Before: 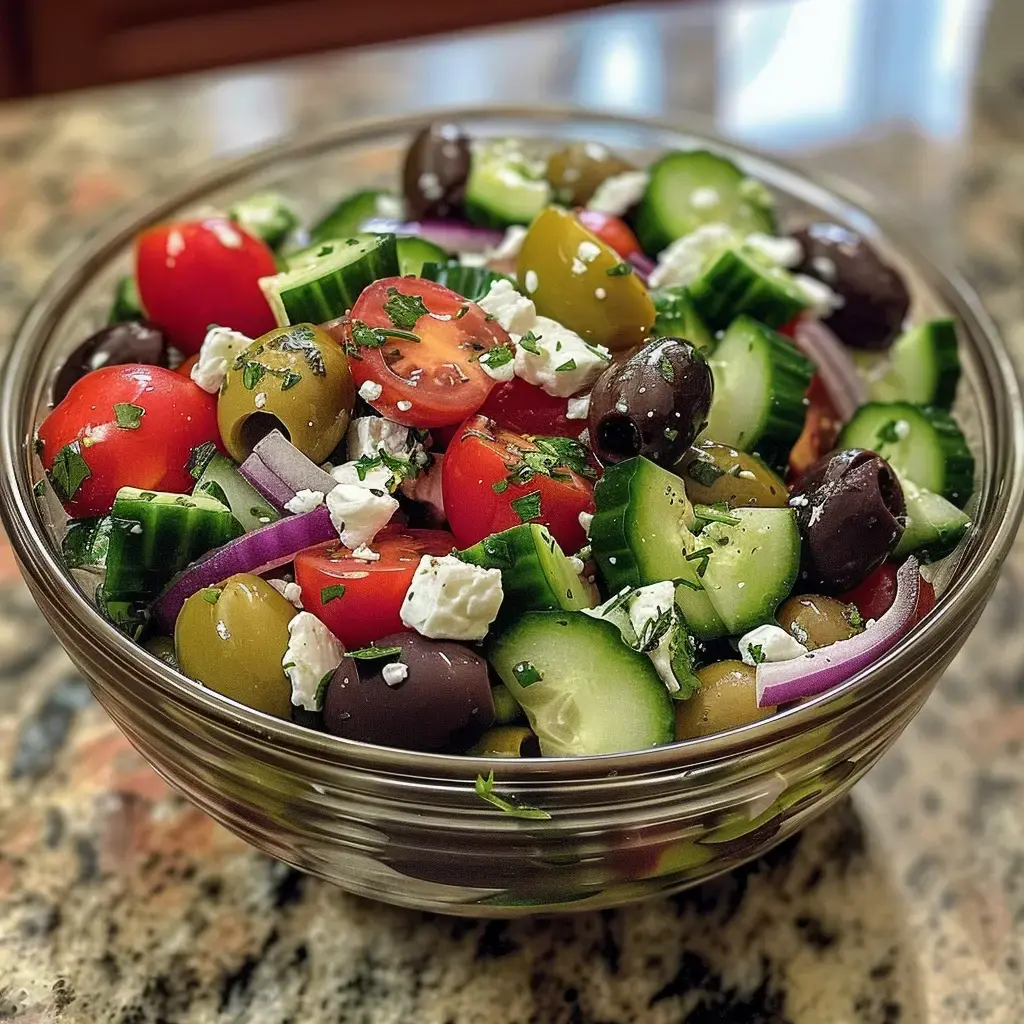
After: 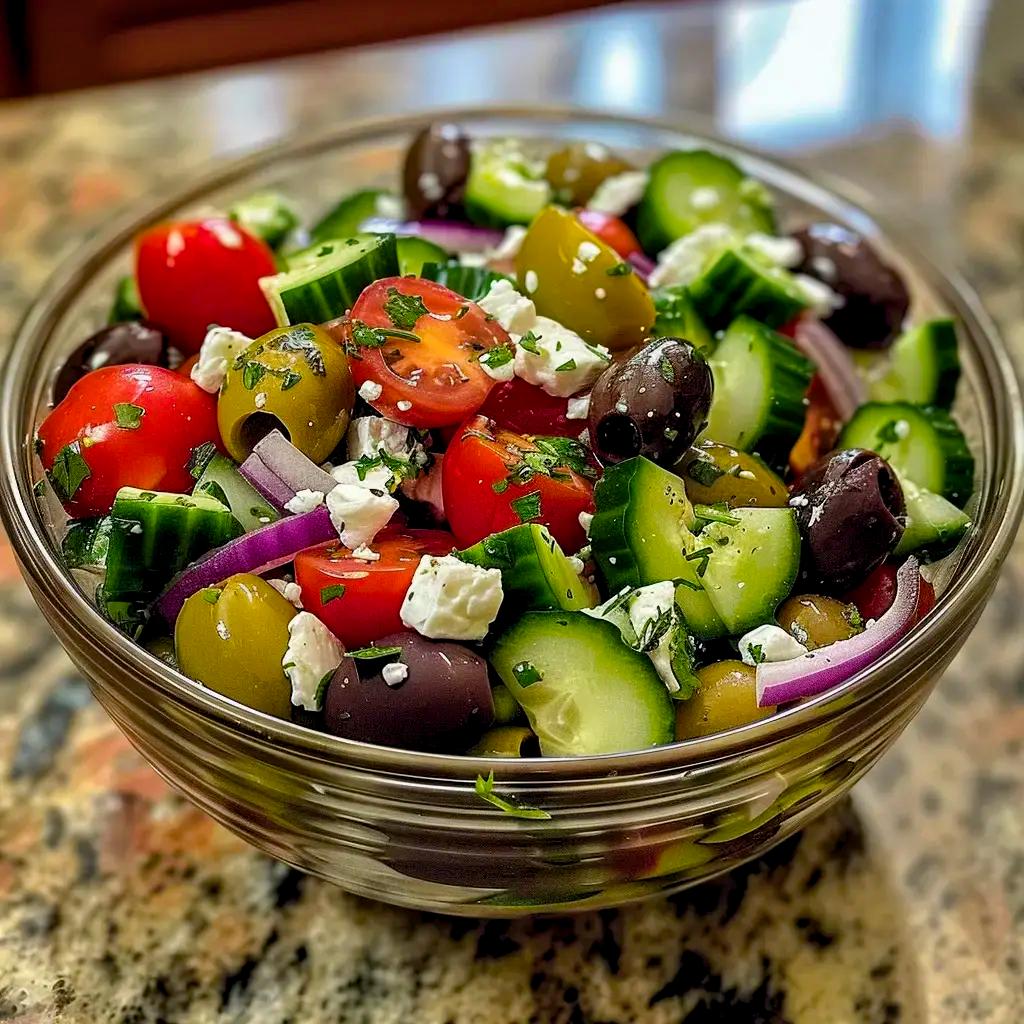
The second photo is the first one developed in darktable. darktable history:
color balance rgb: global offset › luminance -0.47%, perceptual saturation grading › global saturation 25.48%, global vibrance 20%
shadows and highlights: radius 109.63, shadows 41.07, highlights -72.83, low approximation 0.01, soften with gaussian
